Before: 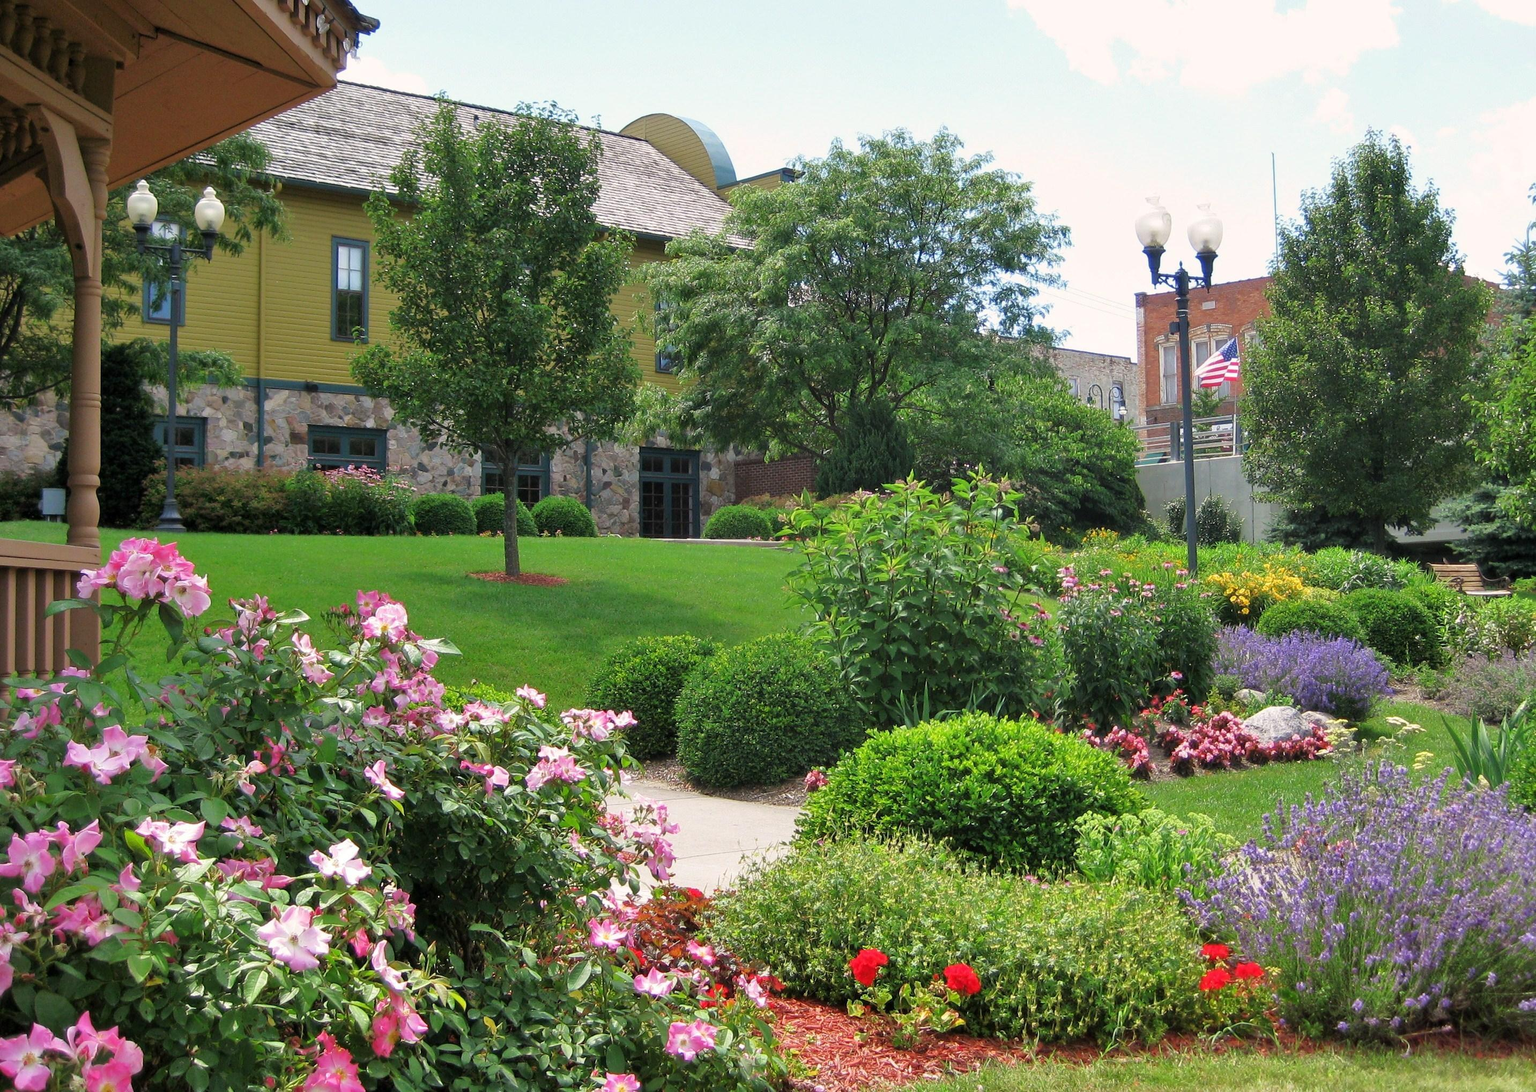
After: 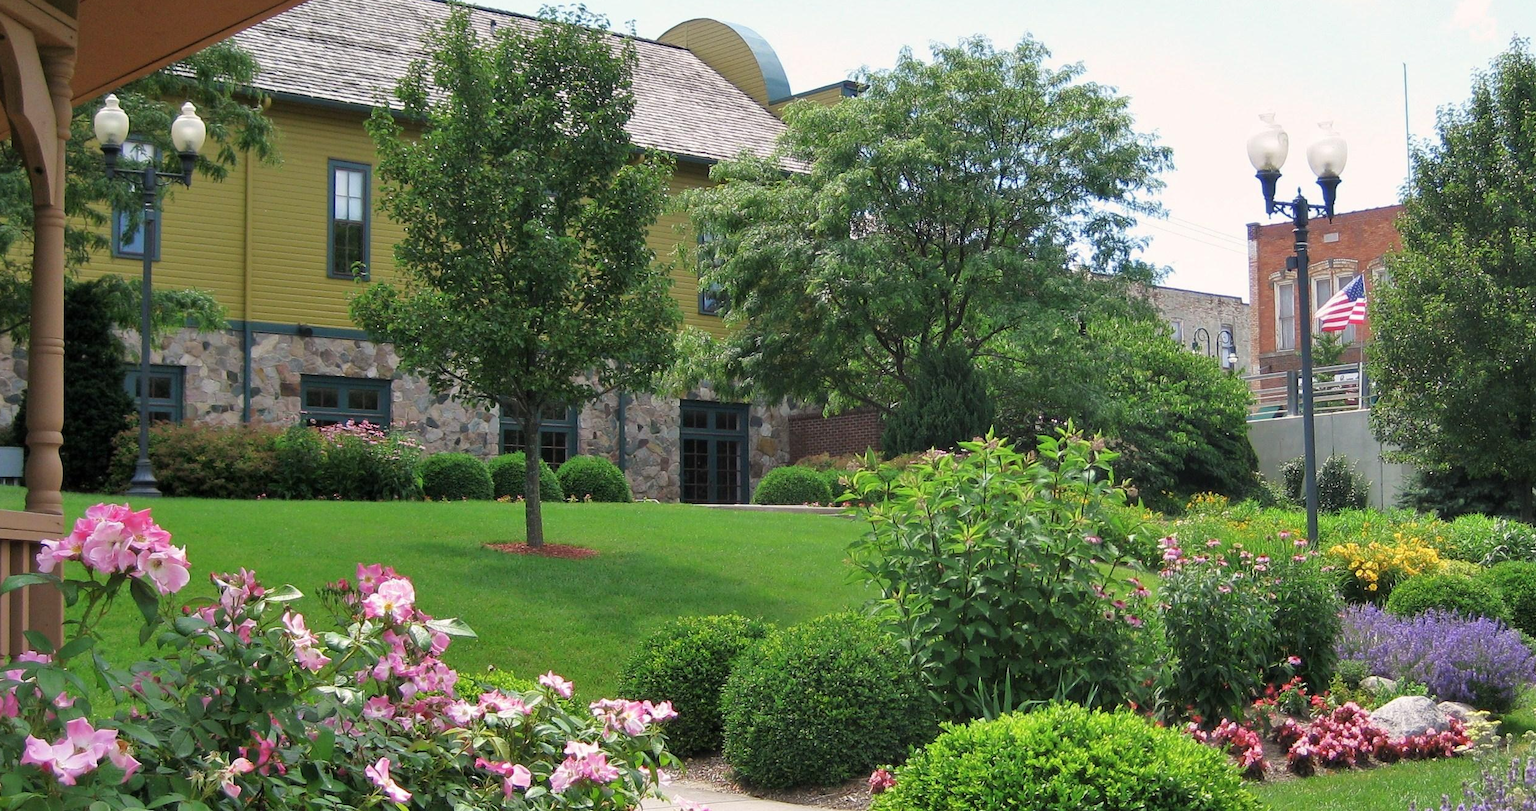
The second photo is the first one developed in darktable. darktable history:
contrast brightness saturation: saturation -0.048
crop: left 2.938%, top 8.942%, right 9.624%, bottom 26.013%
